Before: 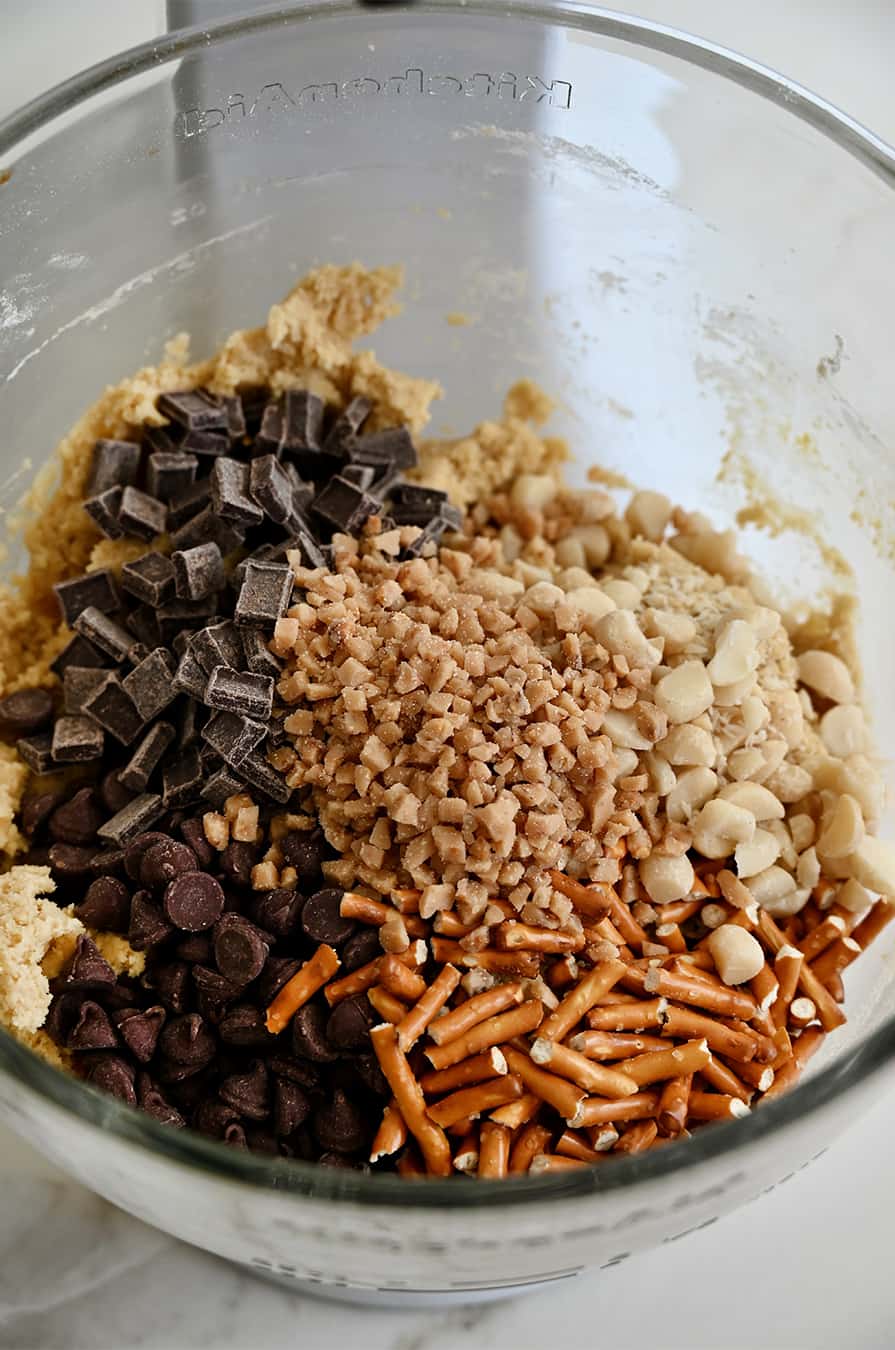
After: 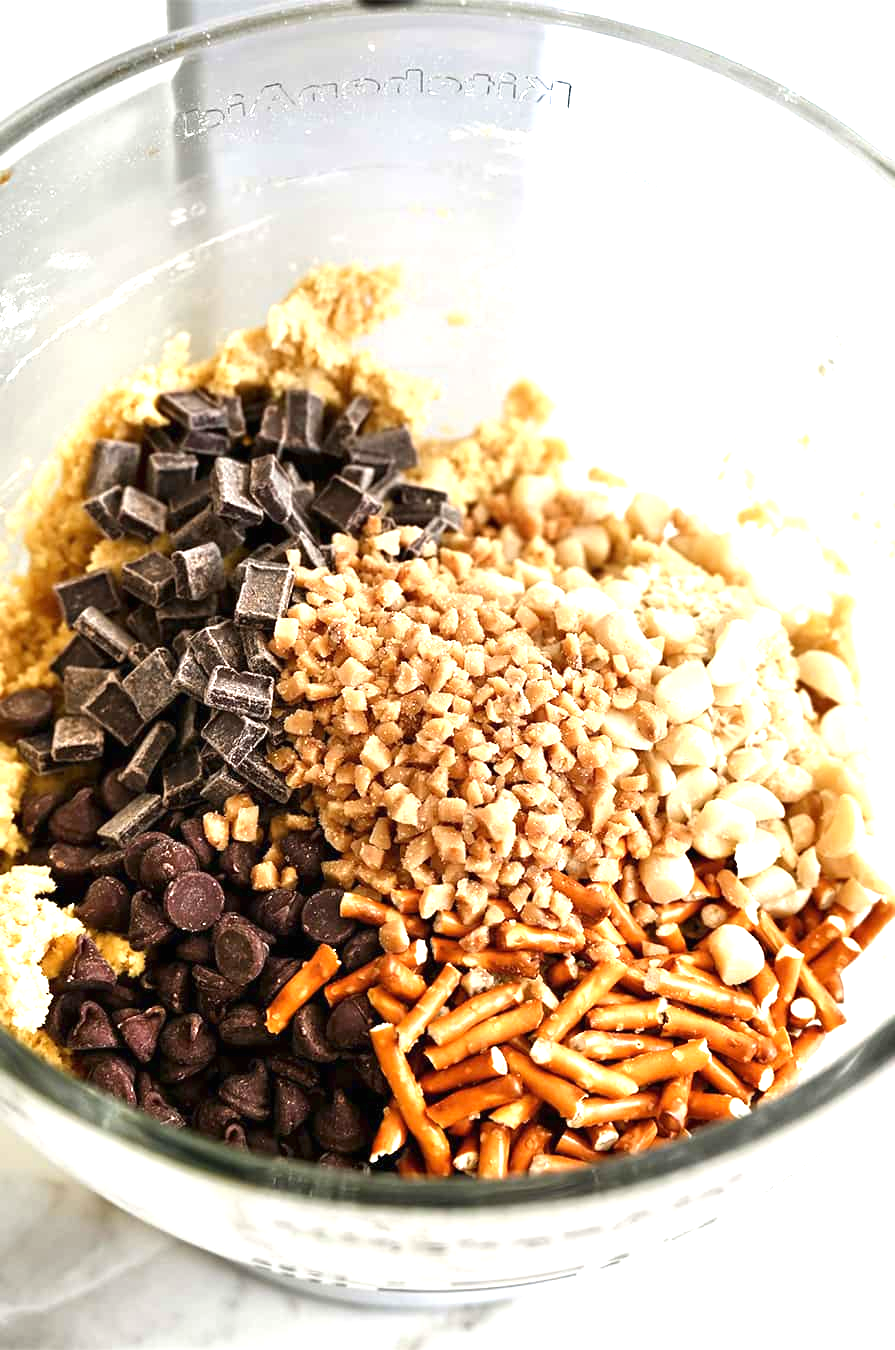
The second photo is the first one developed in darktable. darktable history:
exposure: black level correction 0, exposure 1.439 EV, compensate highlight preservation false
